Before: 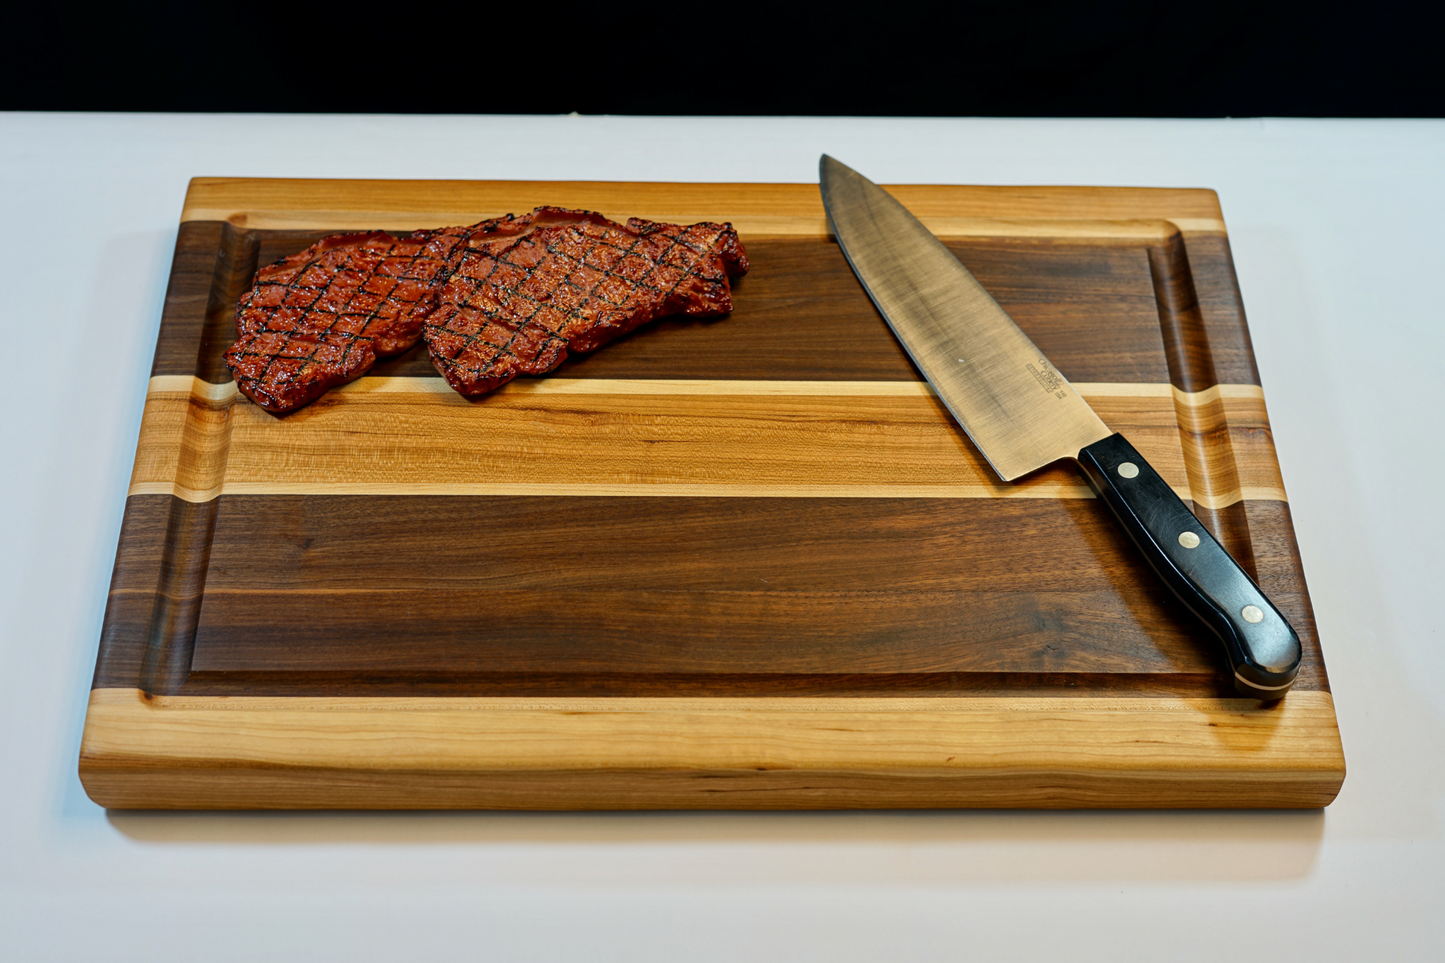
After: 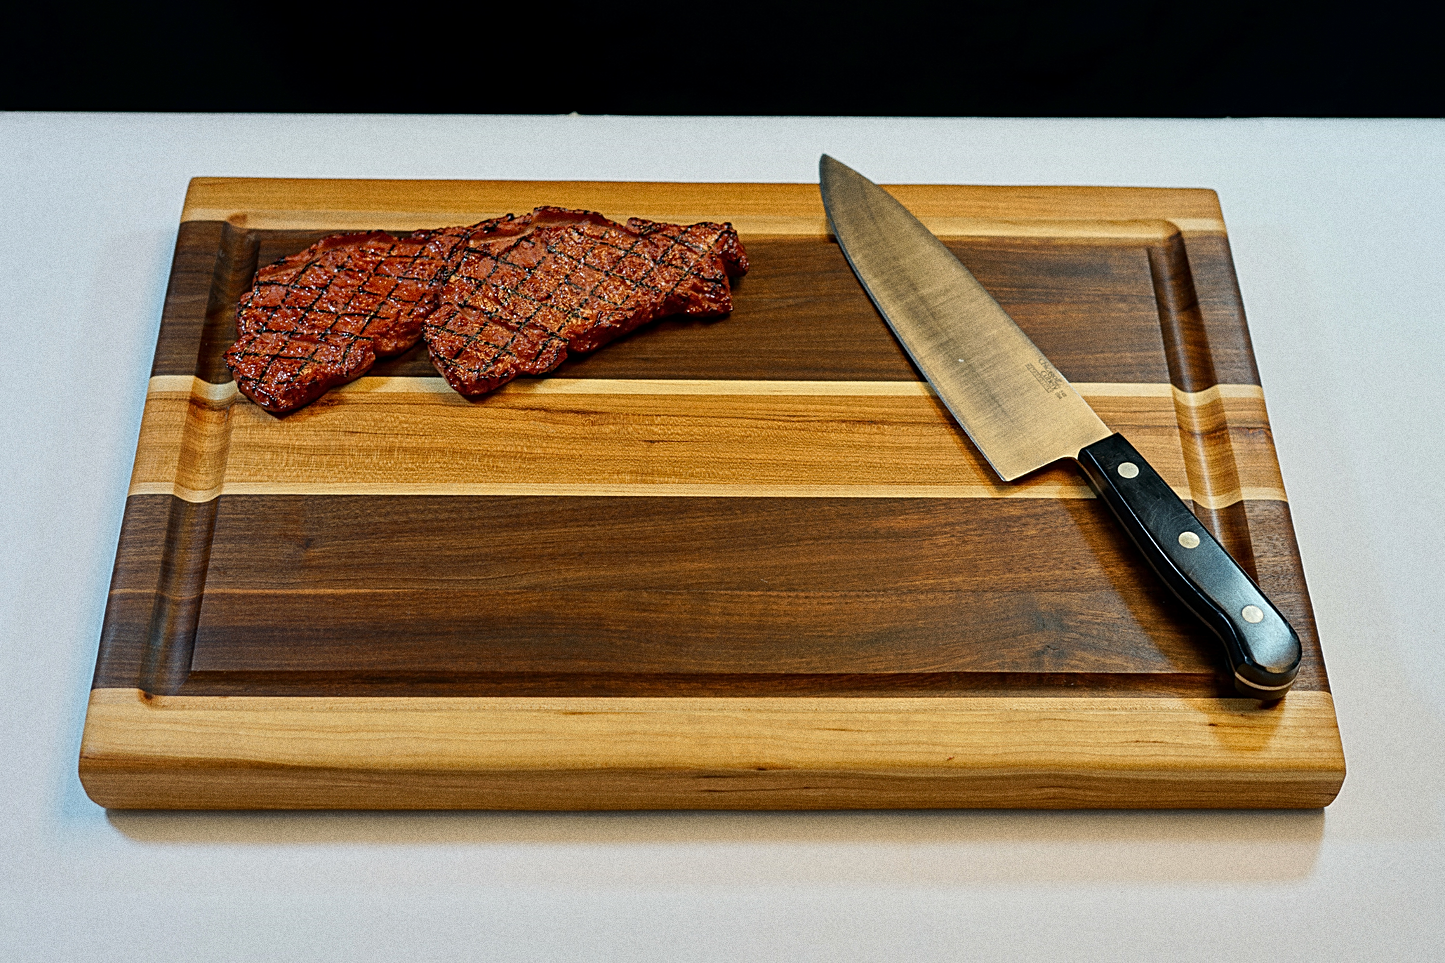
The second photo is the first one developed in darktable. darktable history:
grain: coarseness 0.09 ISO, strength 40%
sharpen: on, module defaults
